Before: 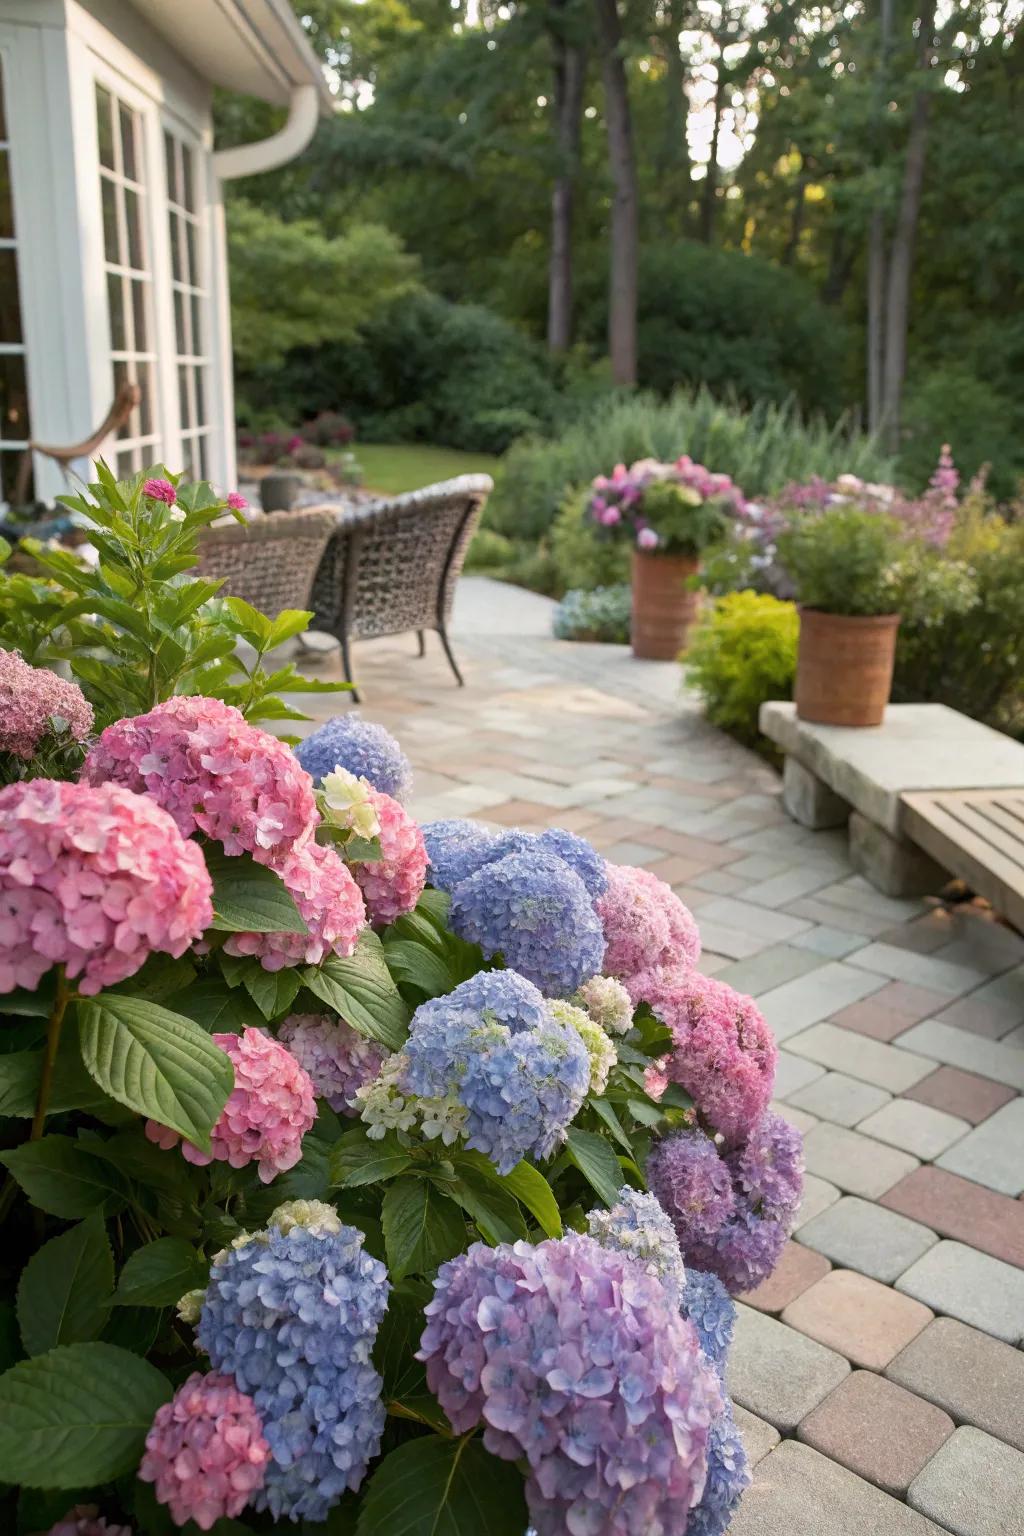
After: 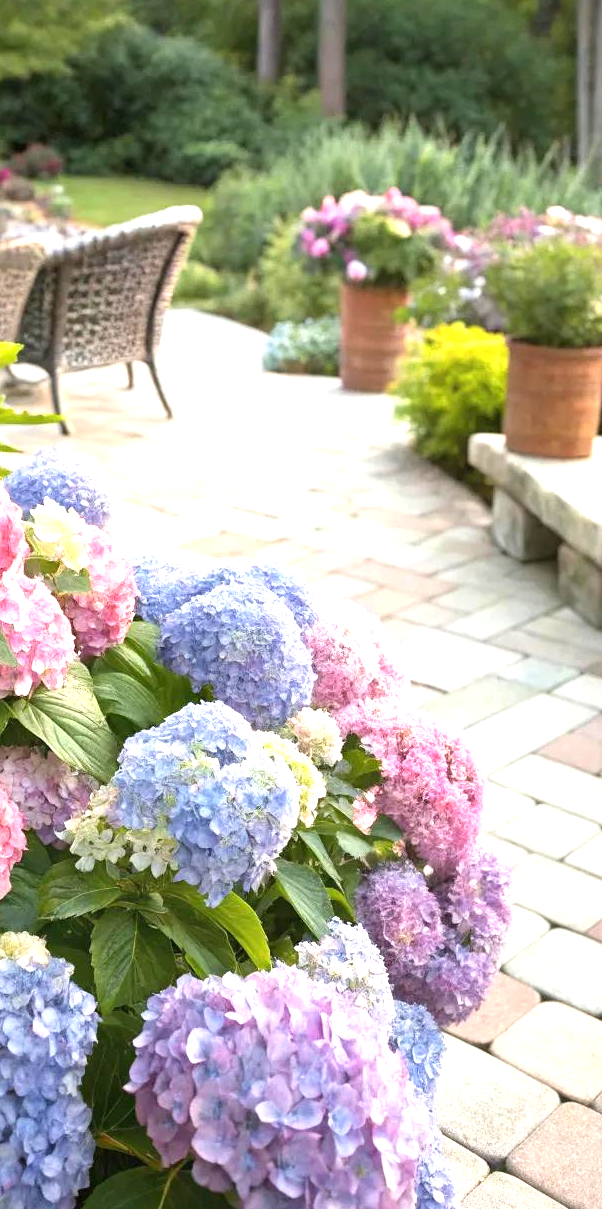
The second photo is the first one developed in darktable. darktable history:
exposure: black level correction 0, exposure 1.2 EV, compensate highlight preservation false
crop and rotate: left 28.425%, top 17.469%, right 12.736%, bottom 3.802%
